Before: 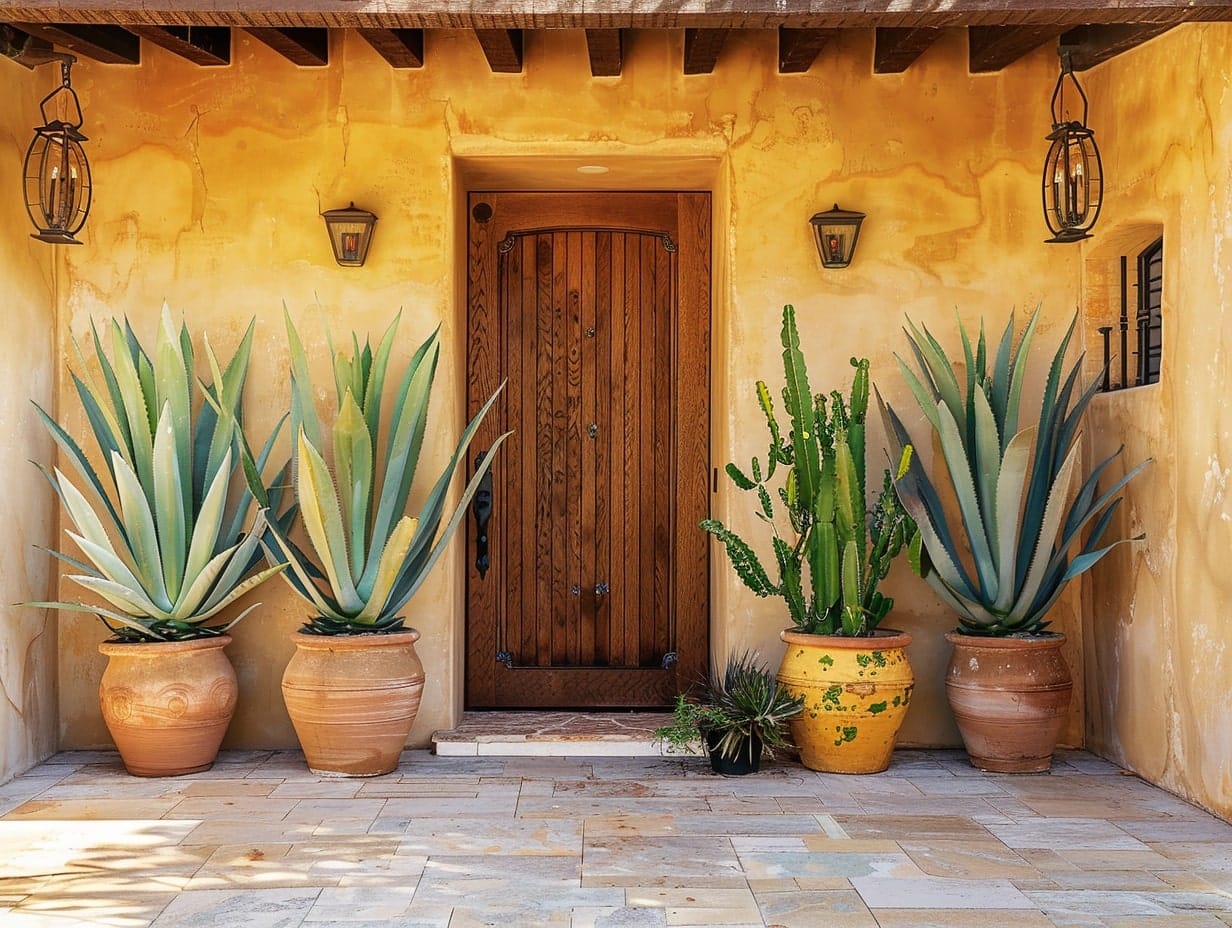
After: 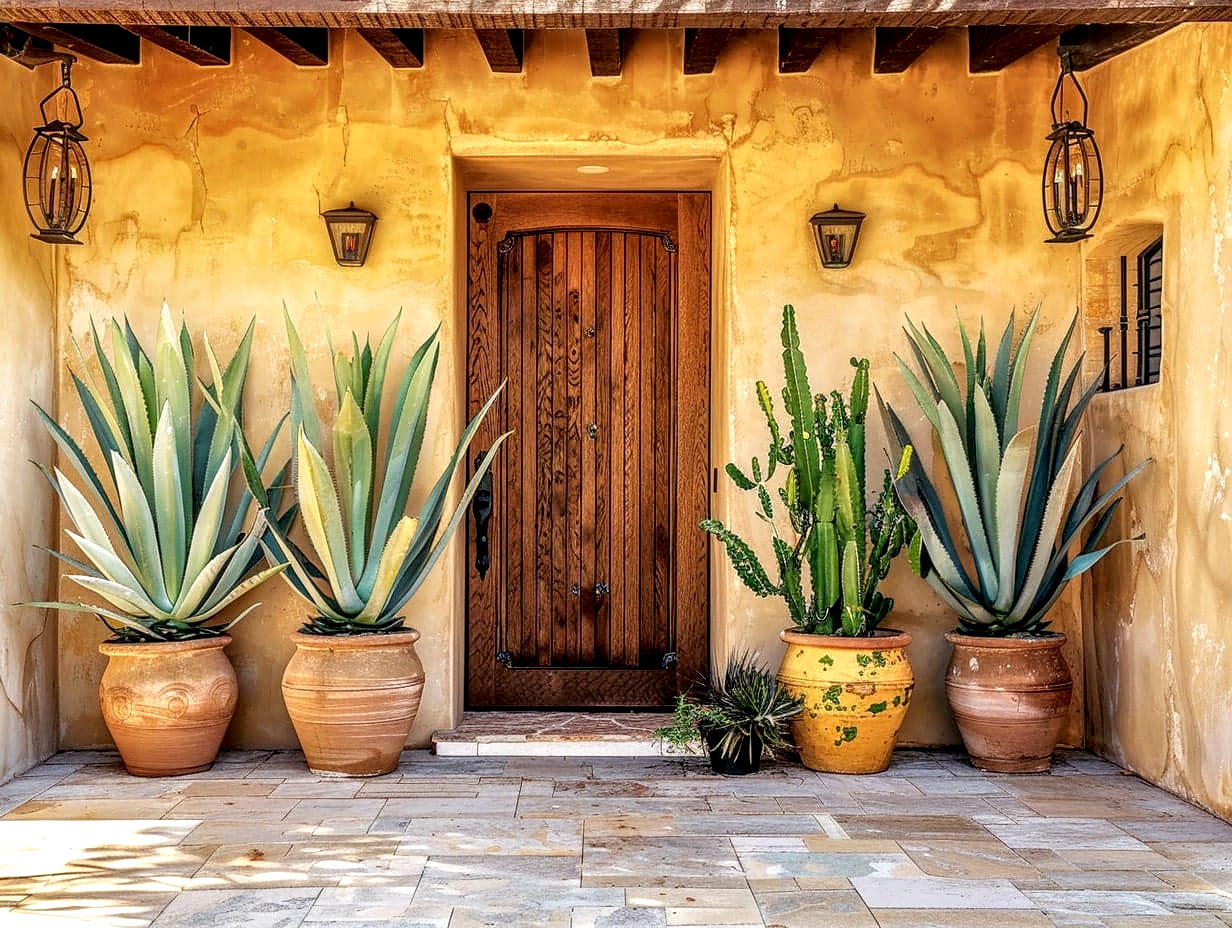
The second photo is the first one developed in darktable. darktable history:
tone equalizer: -8 EV 0.001 EV, -7 EV -0.004 EV, -6 EV 0.009 EV, -5 EV 0.032 EV, -4 EV 0.276 EV, -3 EV 0.644 EV, -2 EV 0.584 EV, -1 EV 0.187 EV, +0 EV 0.024 EV
local contrast: highlights 79%, shadows 56%, detail 175%, midtone range 0.428
